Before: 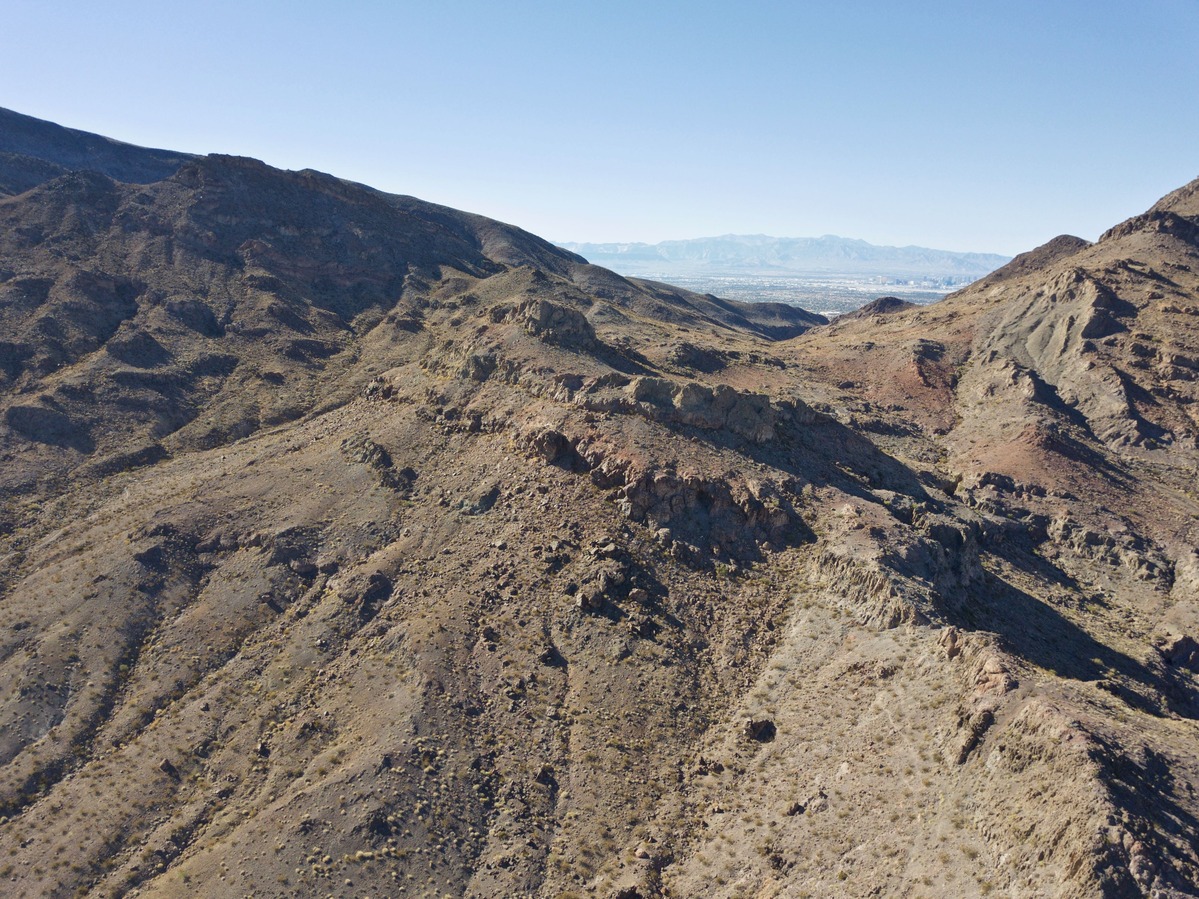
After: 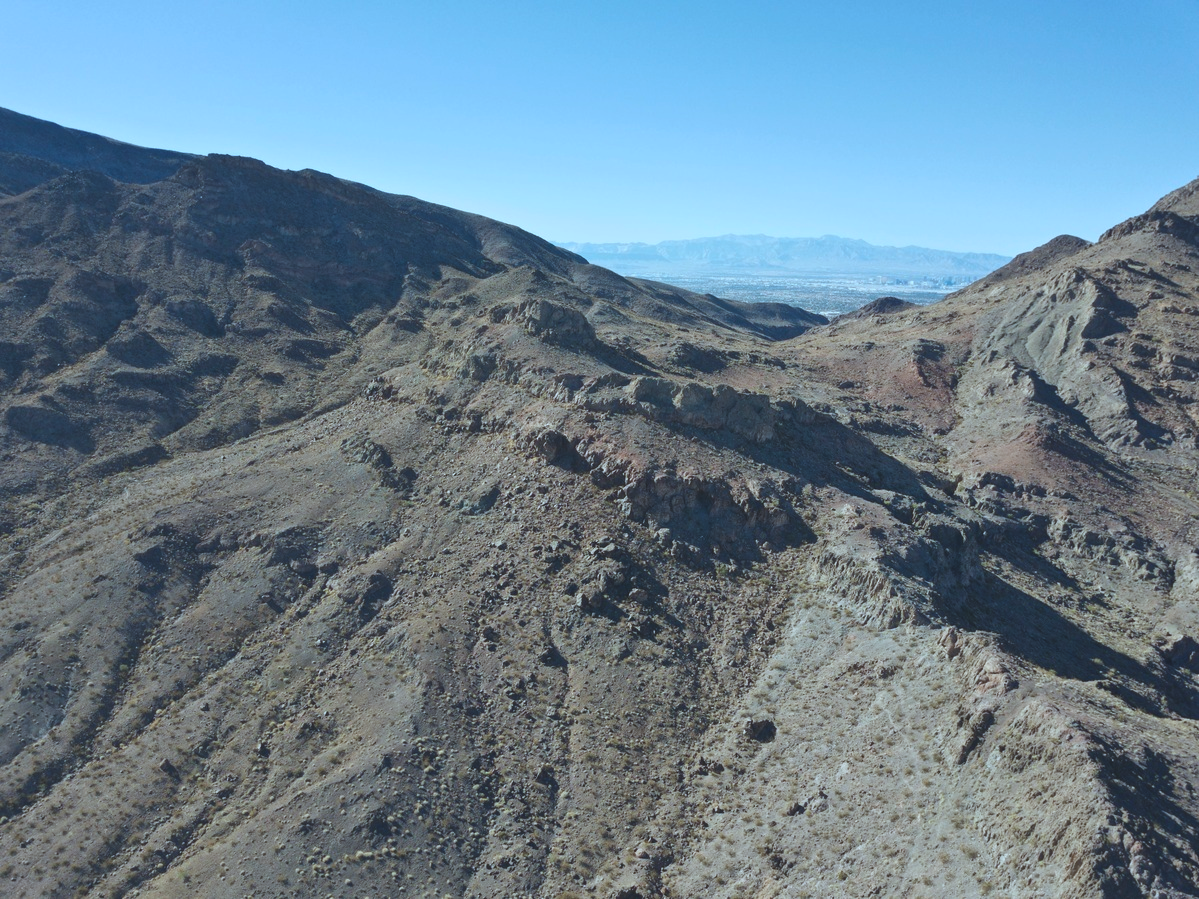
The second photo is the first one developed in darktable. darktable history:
color correction: highlights a* -10.69, highlights b* -19.19
exposure: black level correction -0.014, exposure -0.193 EV, compensate highlight preservation false
